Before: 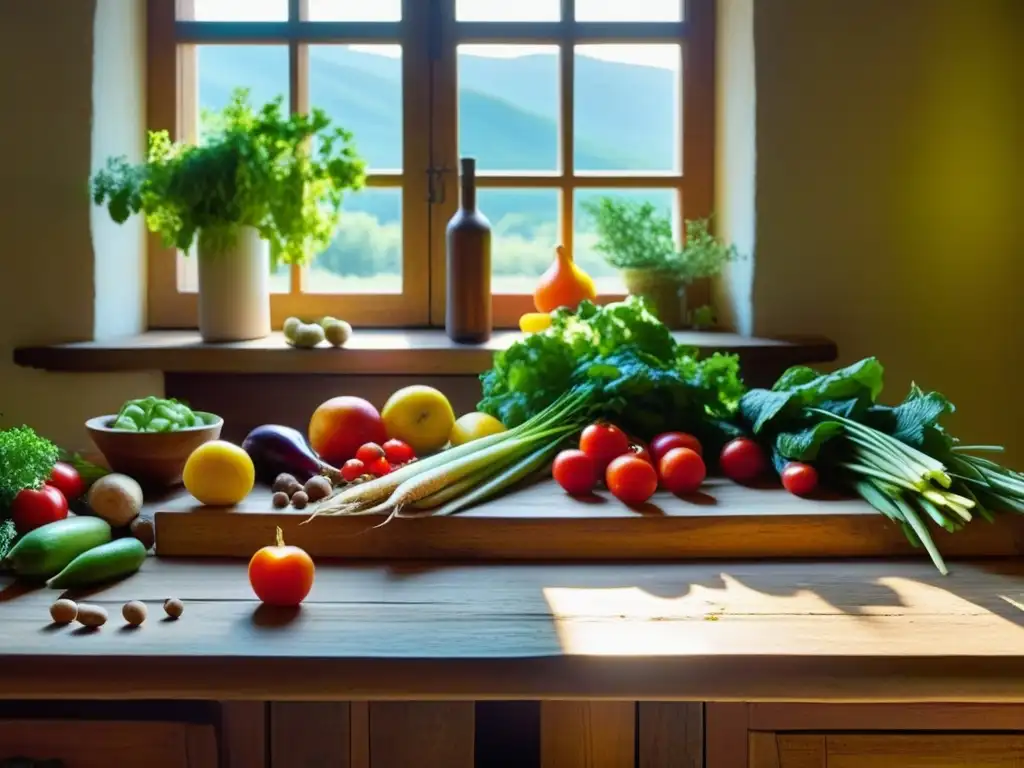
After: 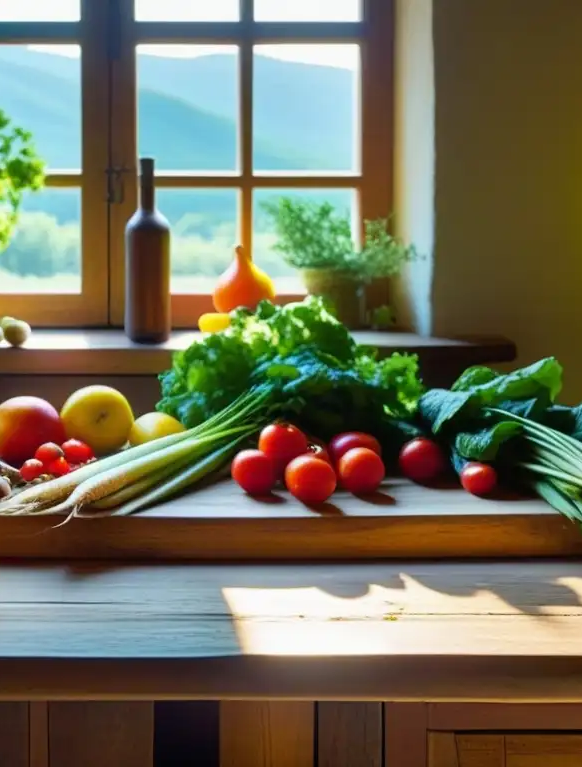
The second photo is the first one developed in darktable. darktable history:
crop: left 31.426%, top 0.018%, right 11.704%
